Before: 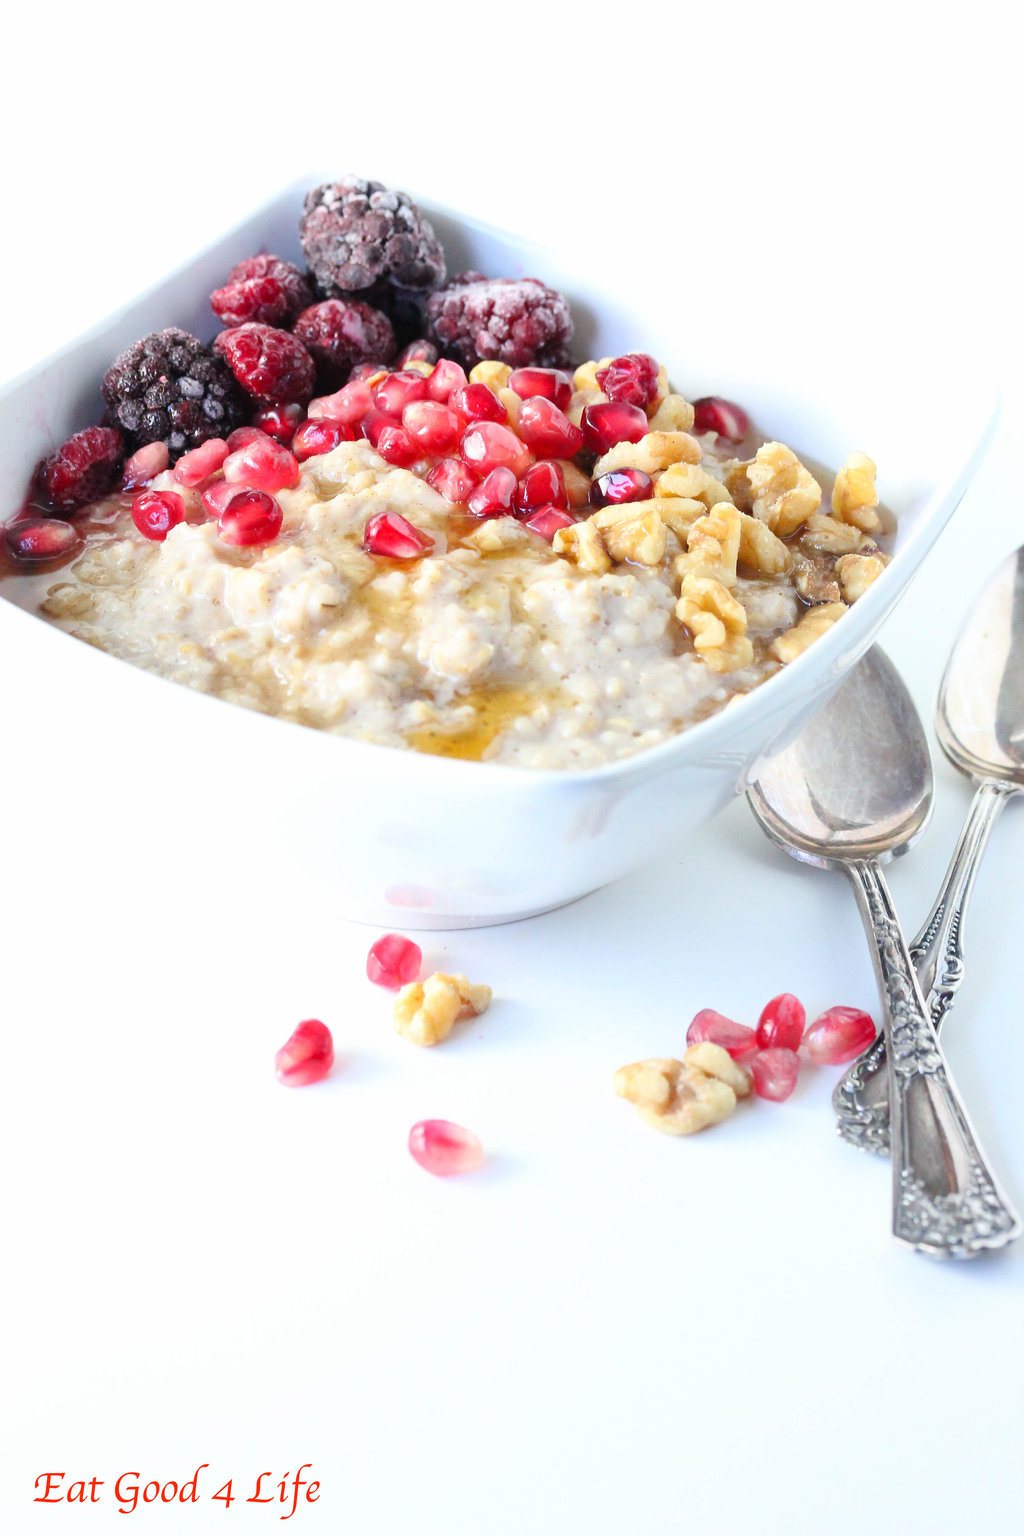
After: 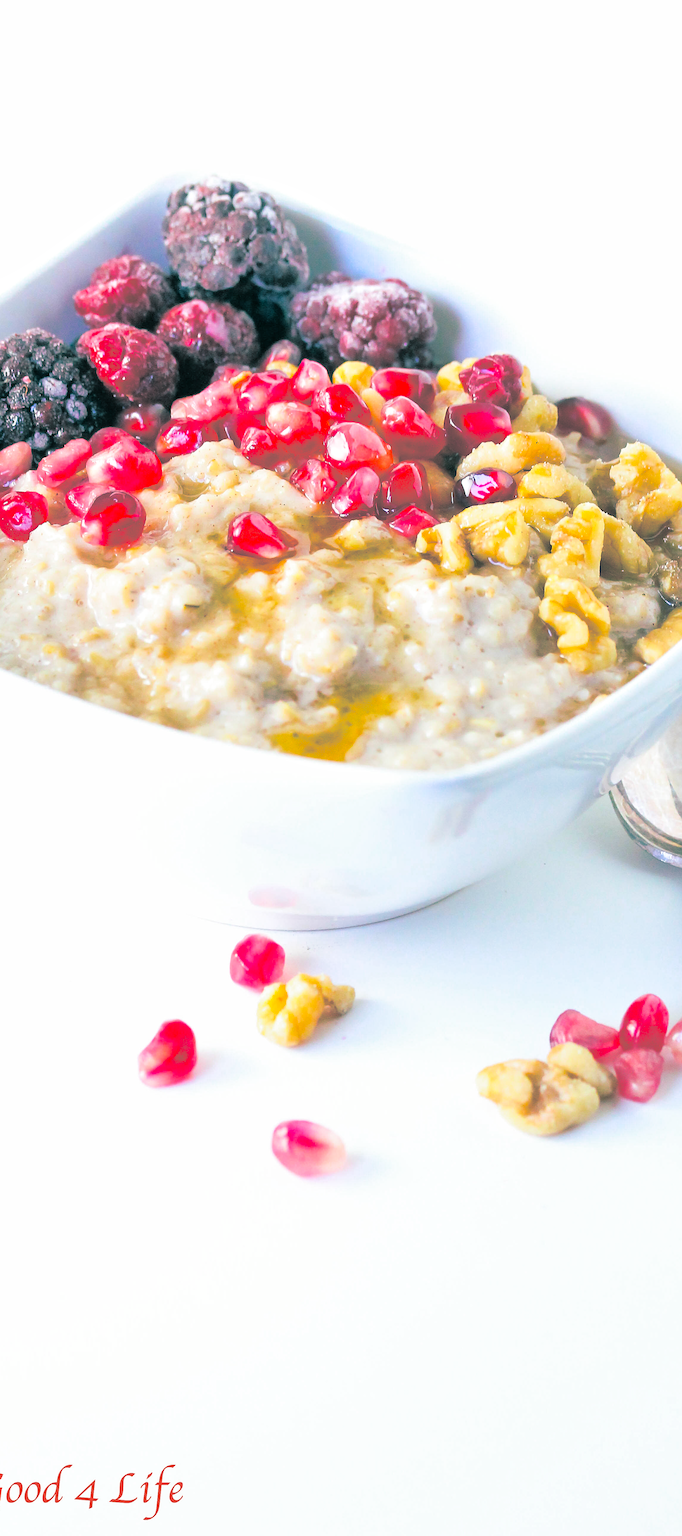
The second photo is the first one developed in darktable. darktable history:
crop and rotate: left 13.409%, right 19.924%
split-toning: shadows › hue 183.6°, shadows › saturation 0.52, highlights › hue 0°, highlights › saturation 0
sharpen: on, module defaults
tone equalizer: -7 EV 0.15 EV, -6 EV 0.6 EV, -5 EV 1.15 EV, -4 EV 1.33 EV, -3 EV 1.15 EV, -2 EV 0.6 EV, -1 EV 0.15 EV, mask exposure compensation -0.5 EV
color balance rgb: linear chroma grading › global chroma 15%, perceptual saturation grading › global saturation 30%
